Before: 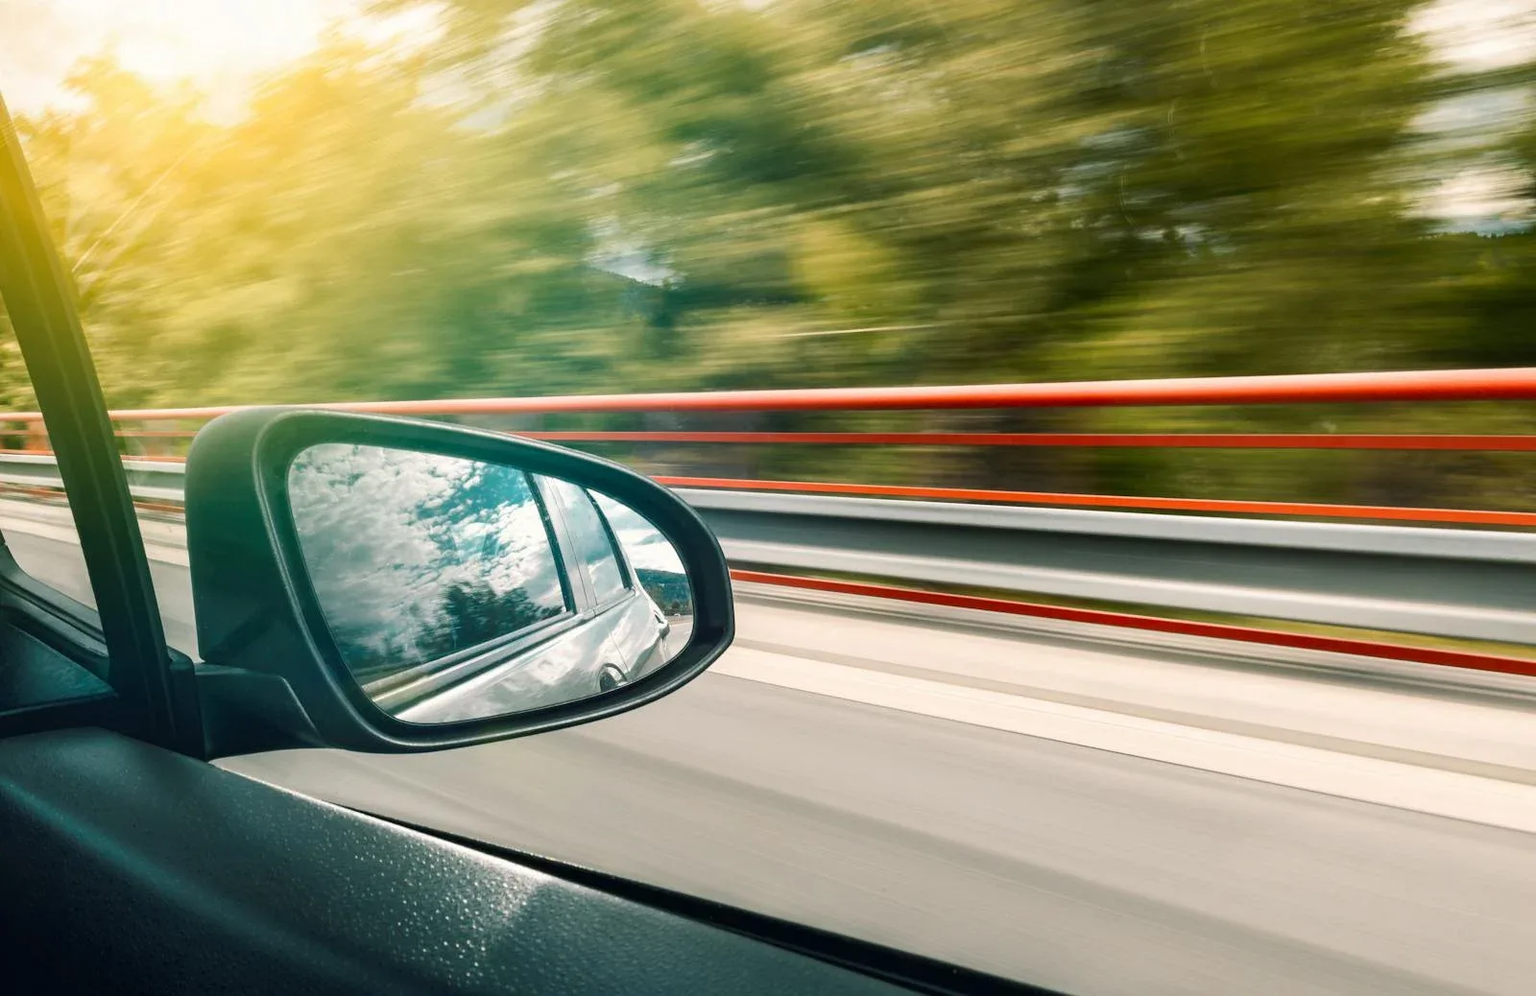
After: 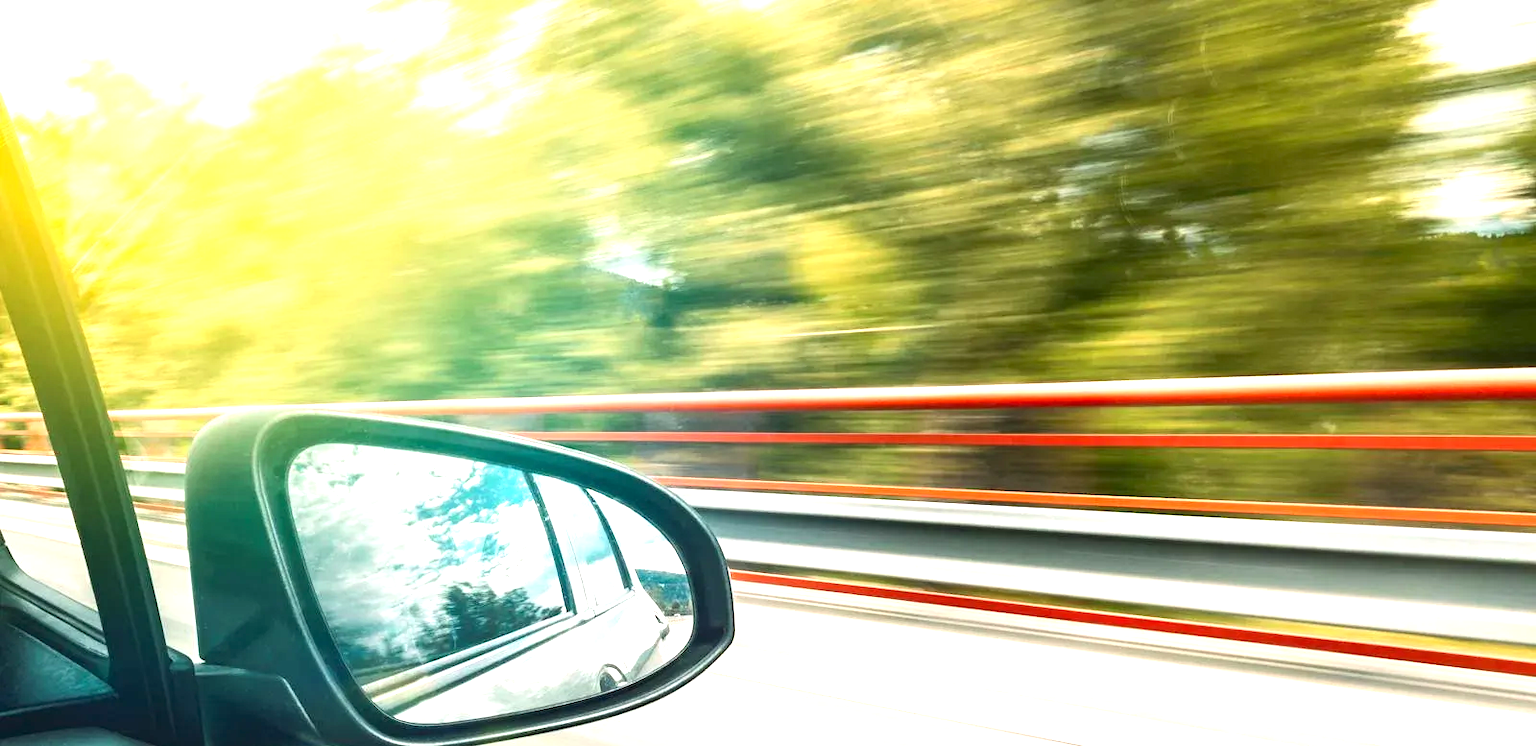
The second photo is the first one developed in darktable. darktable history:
contrast brightness saturation: contrast 0.1, brightness 0.02, saturation 0.02
exposure: exposure 1.25 EV, compensate exposure bias true, compensate highlight preservation false
tone equalizer: on, module defaults
crop: bottom 24.988%
